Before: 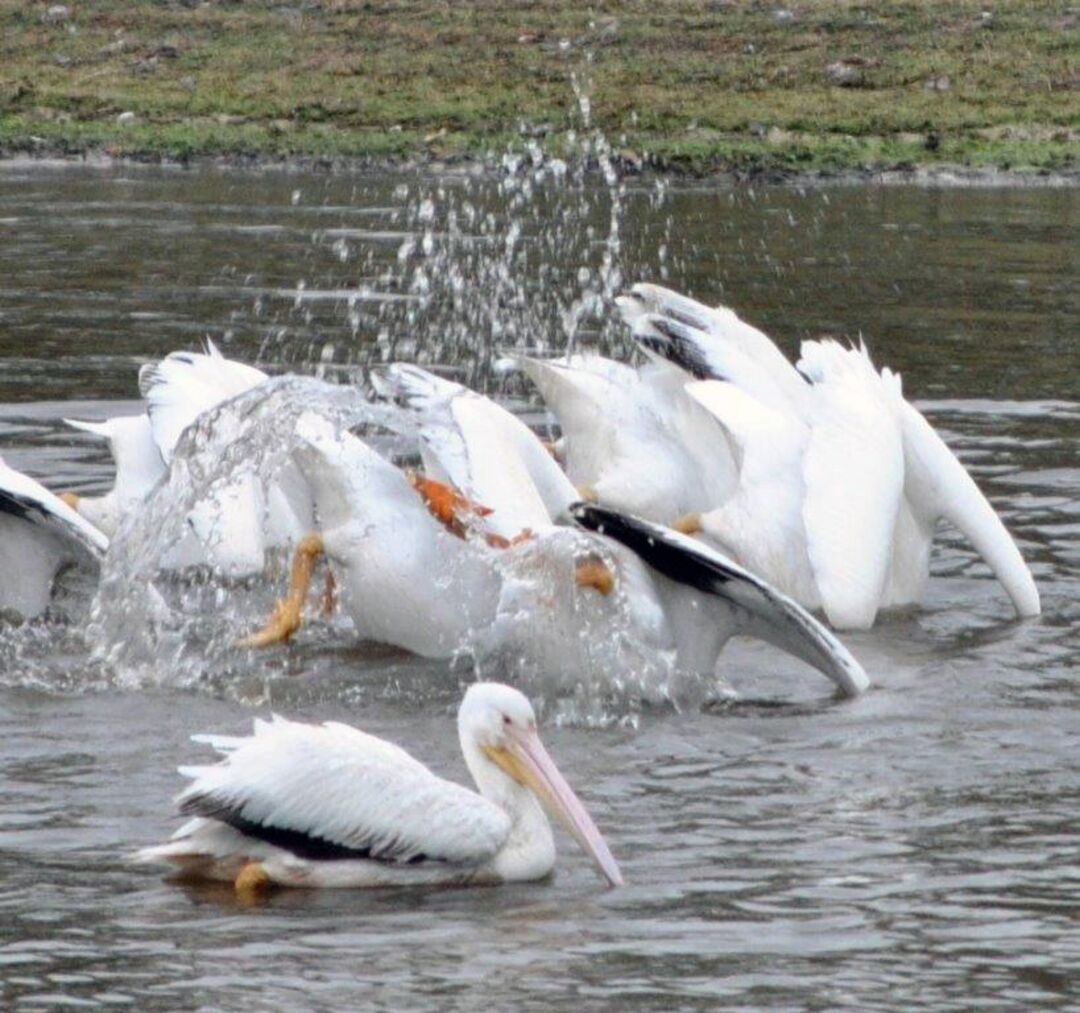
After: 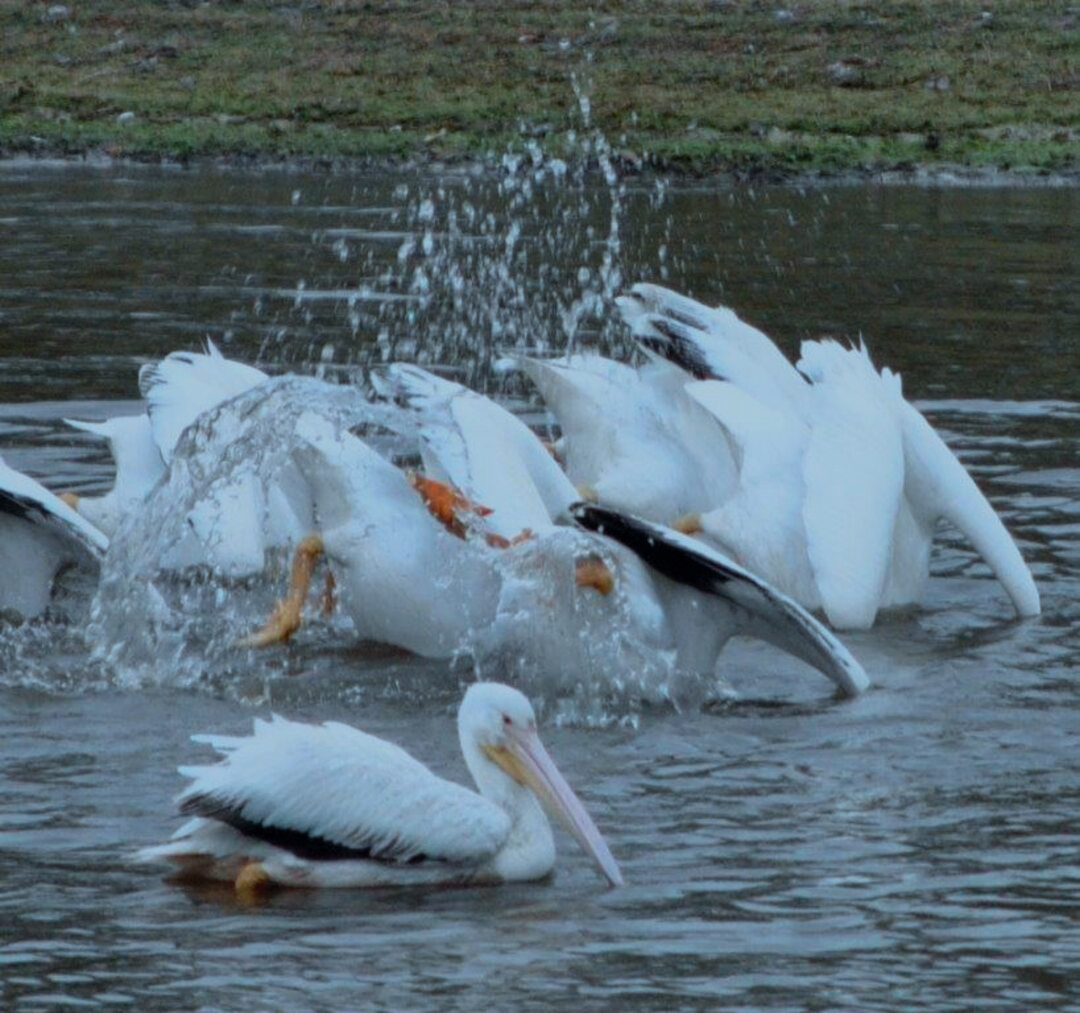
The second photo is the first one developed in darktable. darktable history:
shadows and highlights: shadows -25.86, highlights 51.55, highlights color adjustment 89.46%, soften with gaussian
exposure: exposure -1.395 EV, compensate highlight preservation false
contrast brightness saturation: contrast 0.203, brightness 0.157, saturation 0.228
color correction: highlights a* -10.37, highlights b* -19.77
